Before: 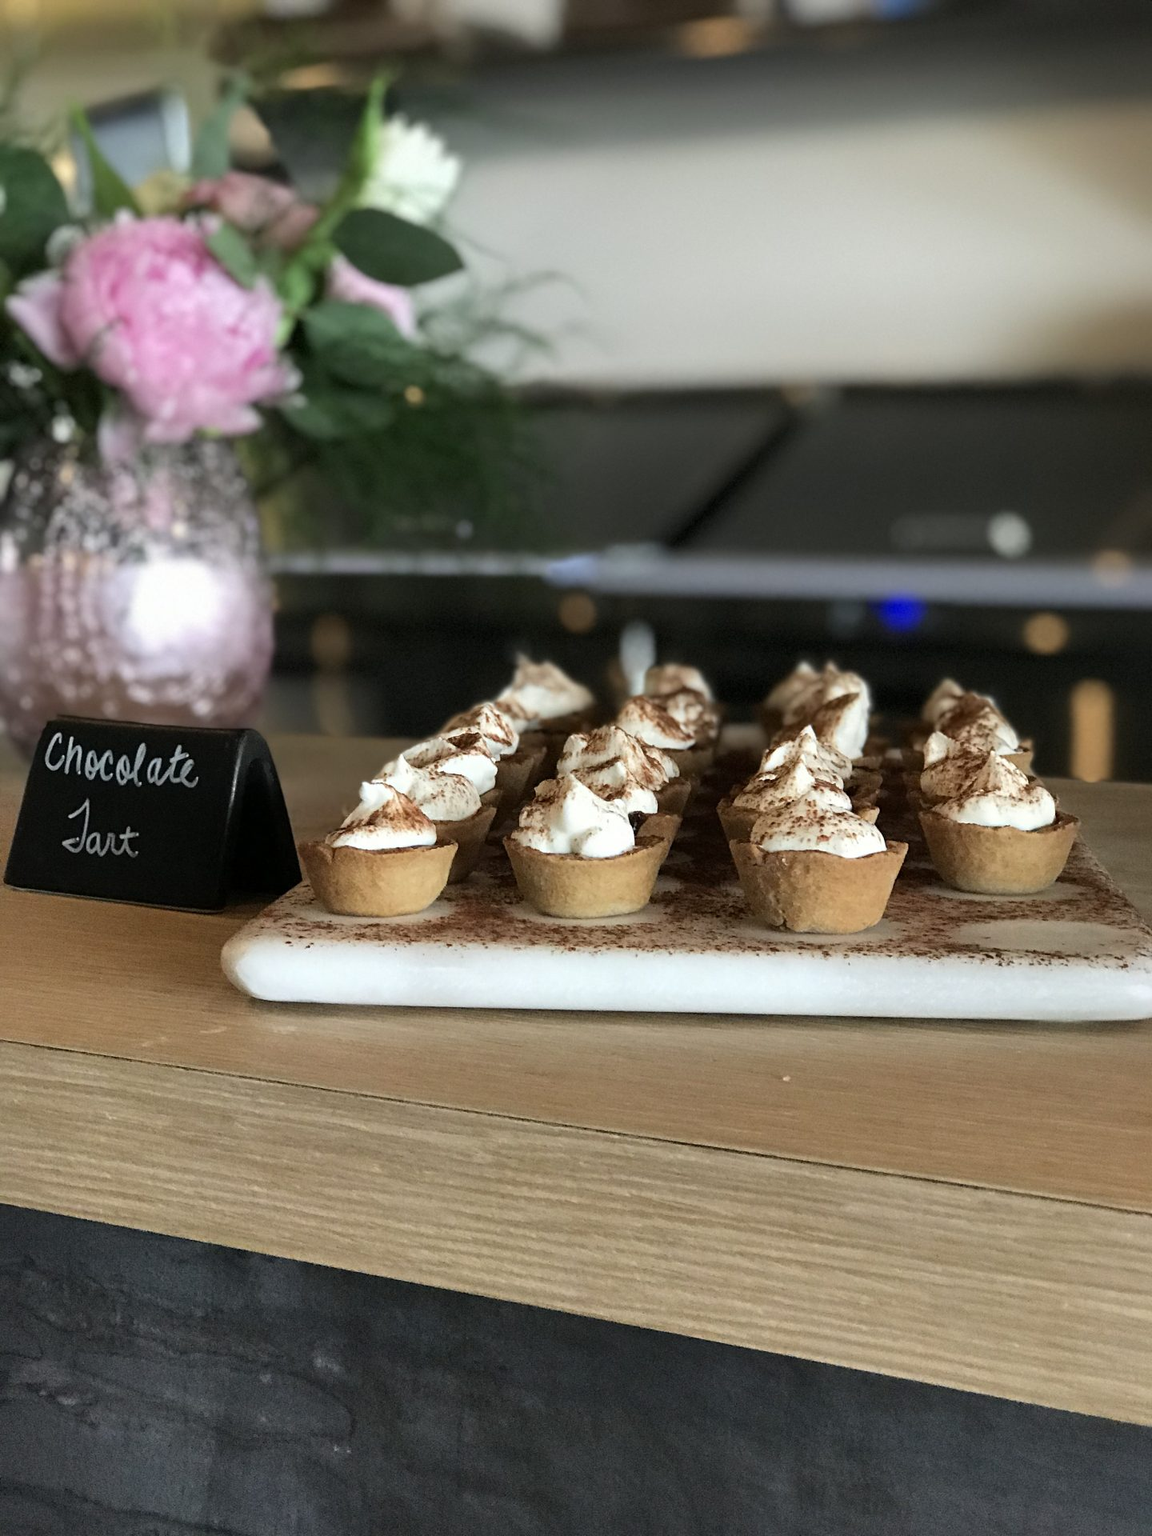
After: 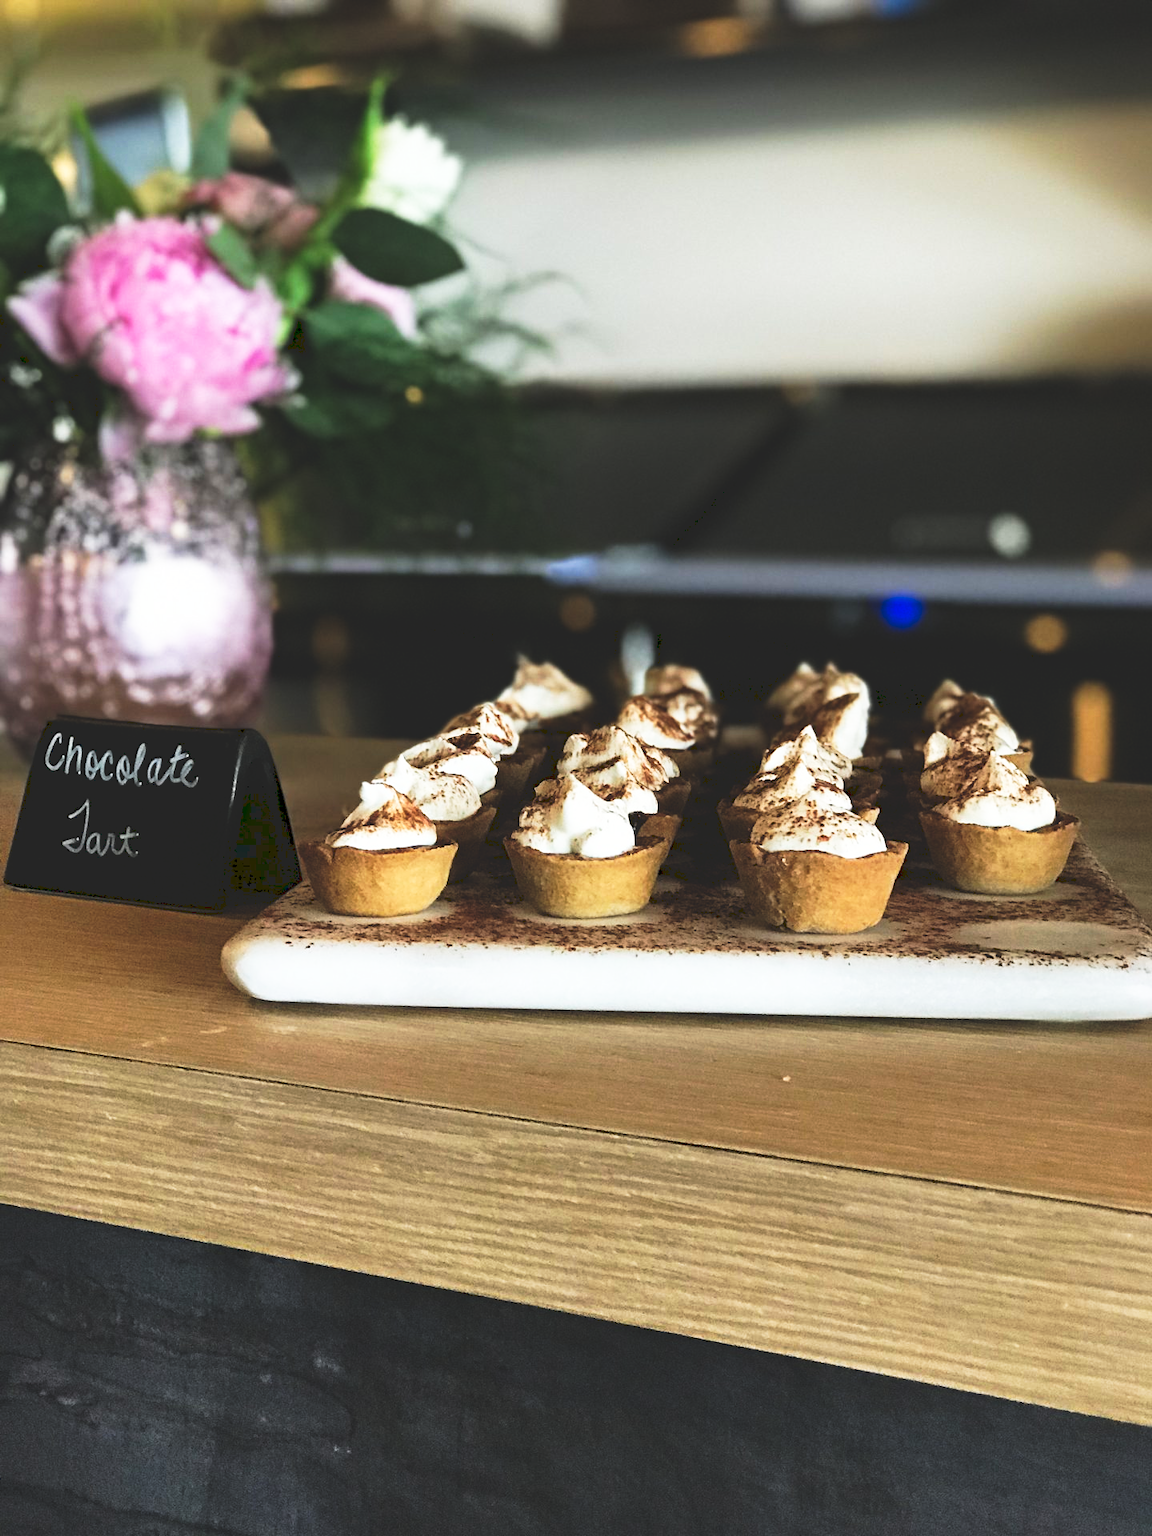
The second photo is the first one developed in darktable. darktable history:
tone curve: curves: ch0 [(0, 0) (0.003, 0.142) (0.011, 0.142) (0.025, 0.147) (0.044, 0.147) (0.069, 0.152) (0.1, 0.16) (0.136, 0.172) (0.177, 0.193) (0.224, 0.221) (0.277, 0.264) (0.335, 0.322) (0.399, 0.399) (0.468, 0.49) (0.543, 0.593) (0.623, 0.723) (0.709, 0.841) (0.801, 0.925) (0.898, 0.976) (1, 1)], preserve colors none
haze removal: adaptive false
